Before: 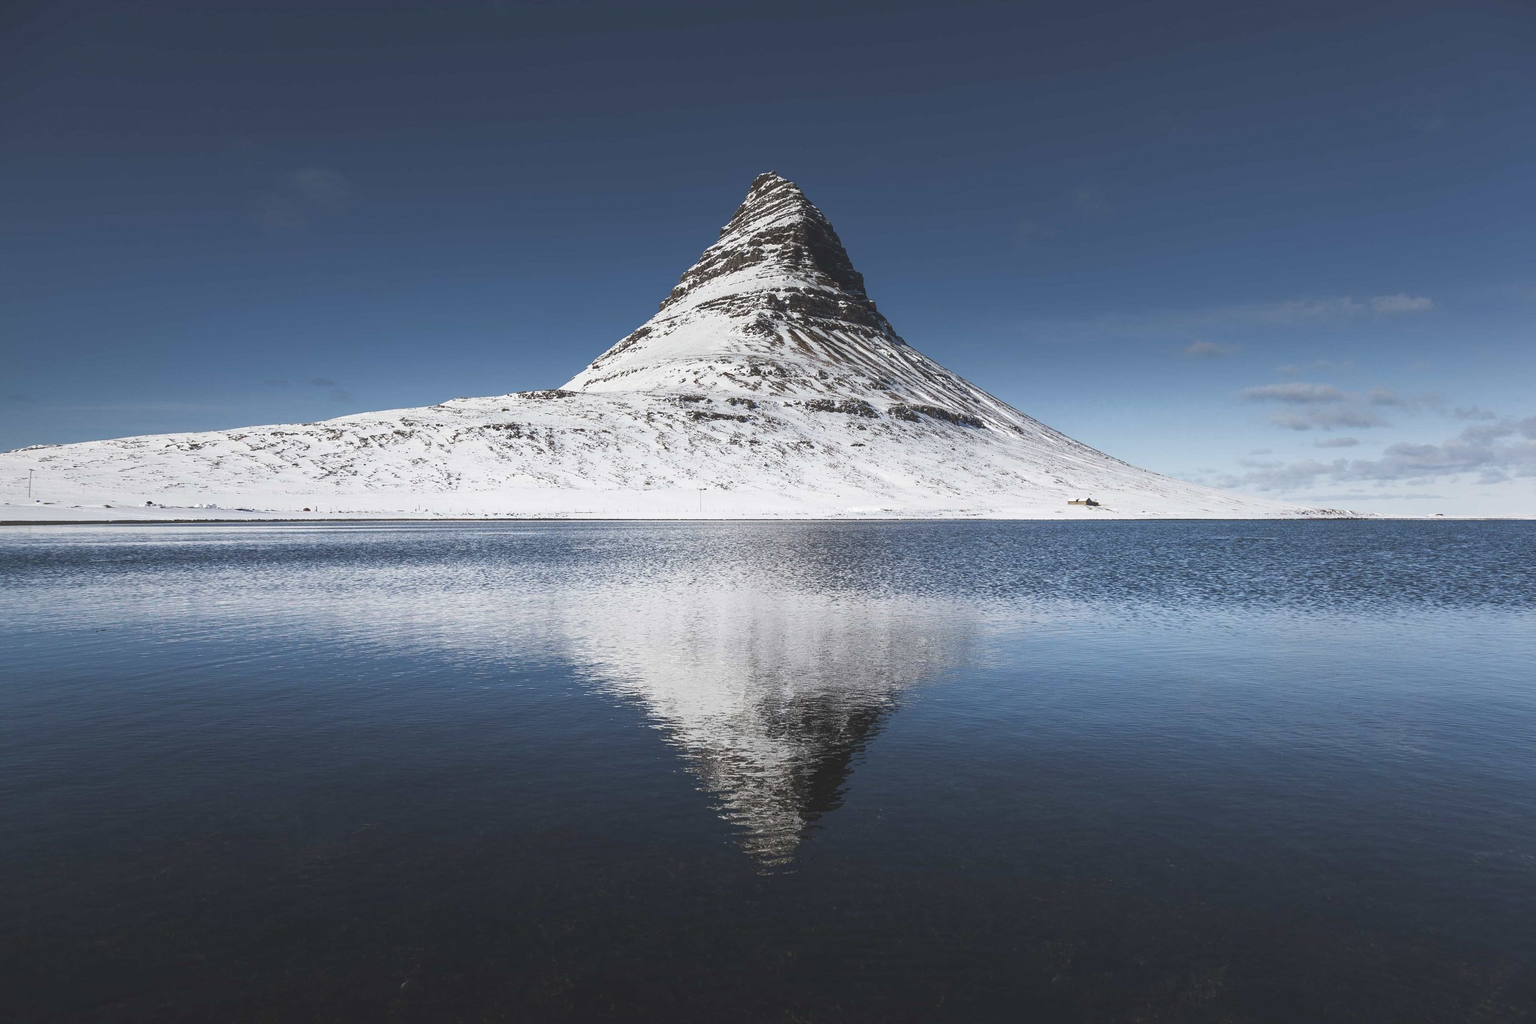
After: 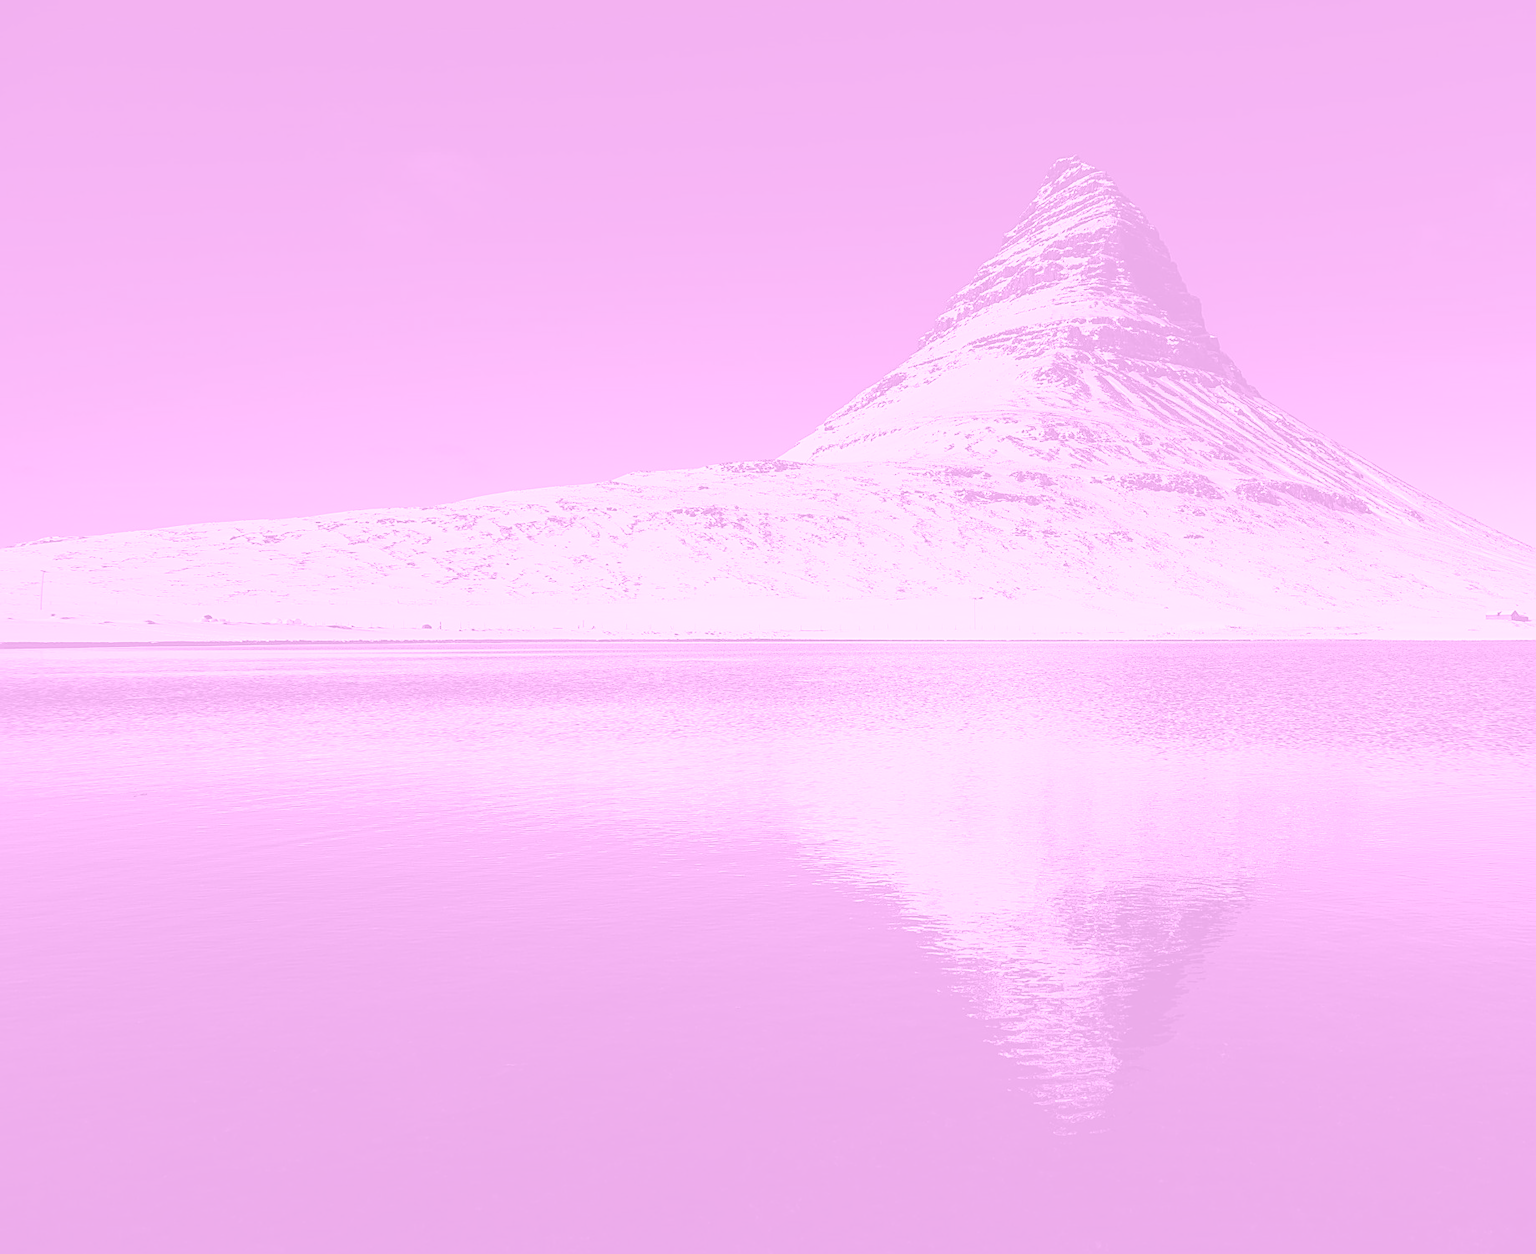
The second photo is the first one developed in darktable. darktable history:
sharpen: on, module defaults
rgb levels: levels [[0.01, 0.419, 0.839], [0, 0.5, 1], [0, 0.5, 1]]
colorize: hue 331.2°, saturation 75%, source mix 30.28%, lightness 70.52%, version 1
crop: top 5.803%, right 27.864%, bottom 5.804%
exposure: black level correction -0.041, exposure 0.064 EV, compensate highlight preservation false
